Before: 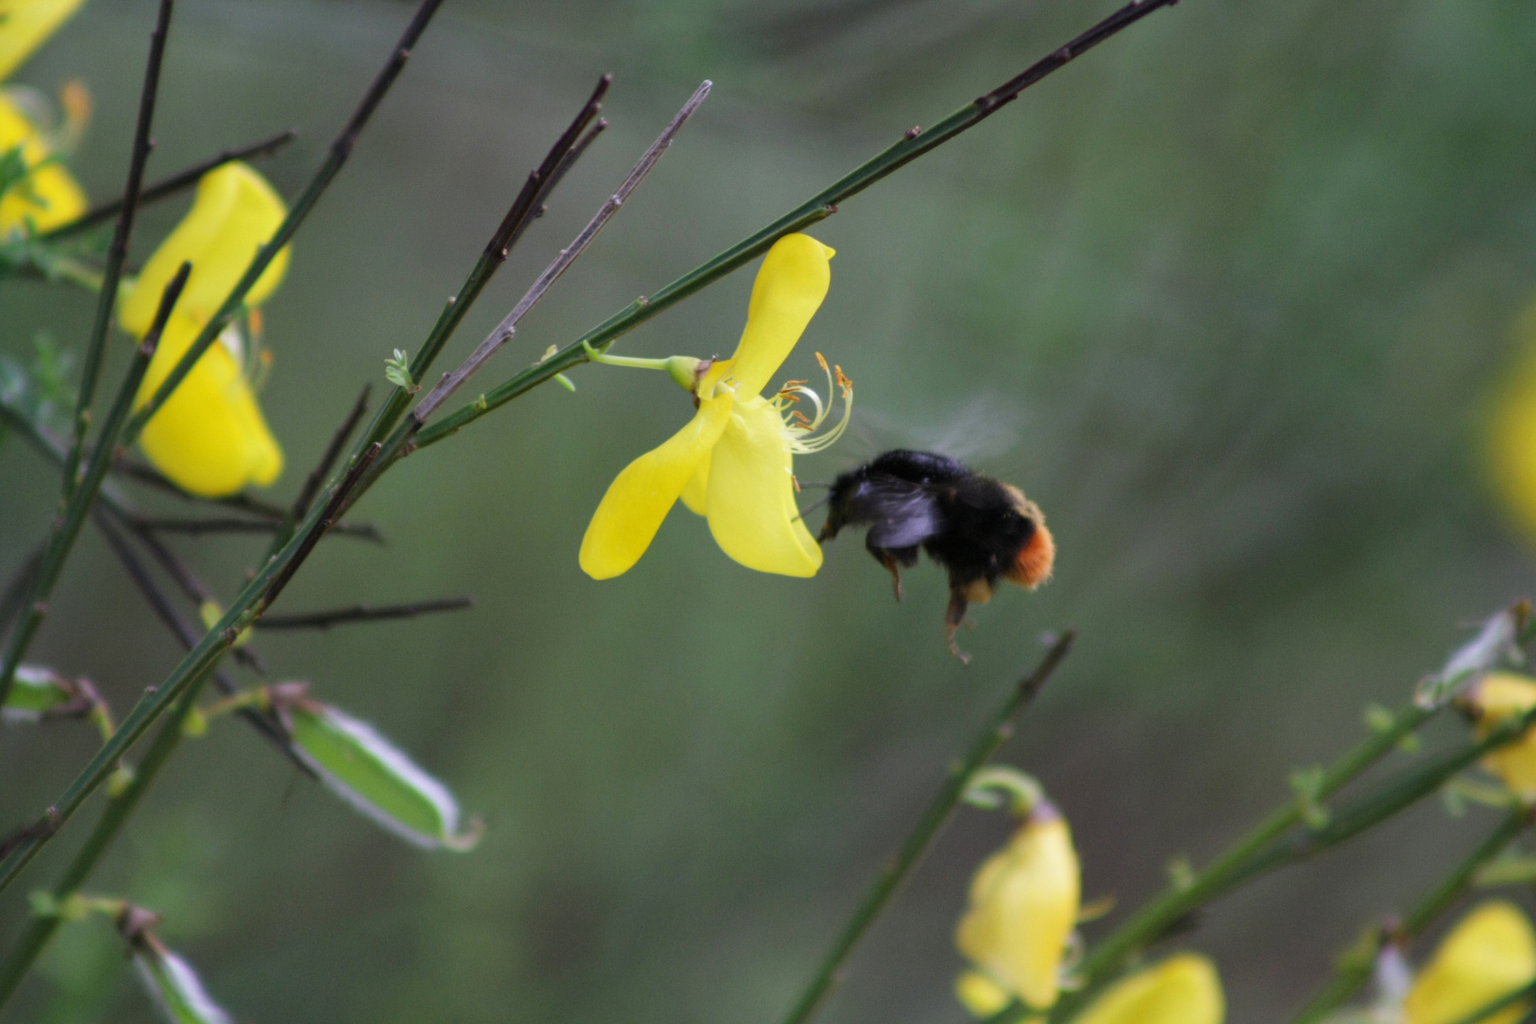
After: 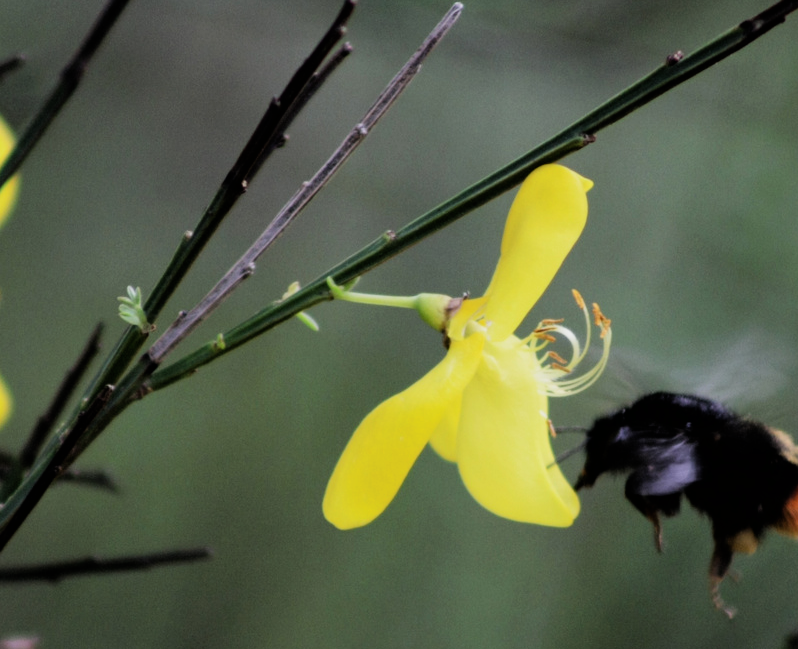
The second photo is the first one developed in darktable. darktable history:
crop: left 17.835%, top 7.675%, right 32.881%, bottom 32.213%
filmic rgb: black relative exposure -5 EV, white relative exposure 3.5 EV, hardness 3.19, contrast 1.4, highlights saturation mix -30%
